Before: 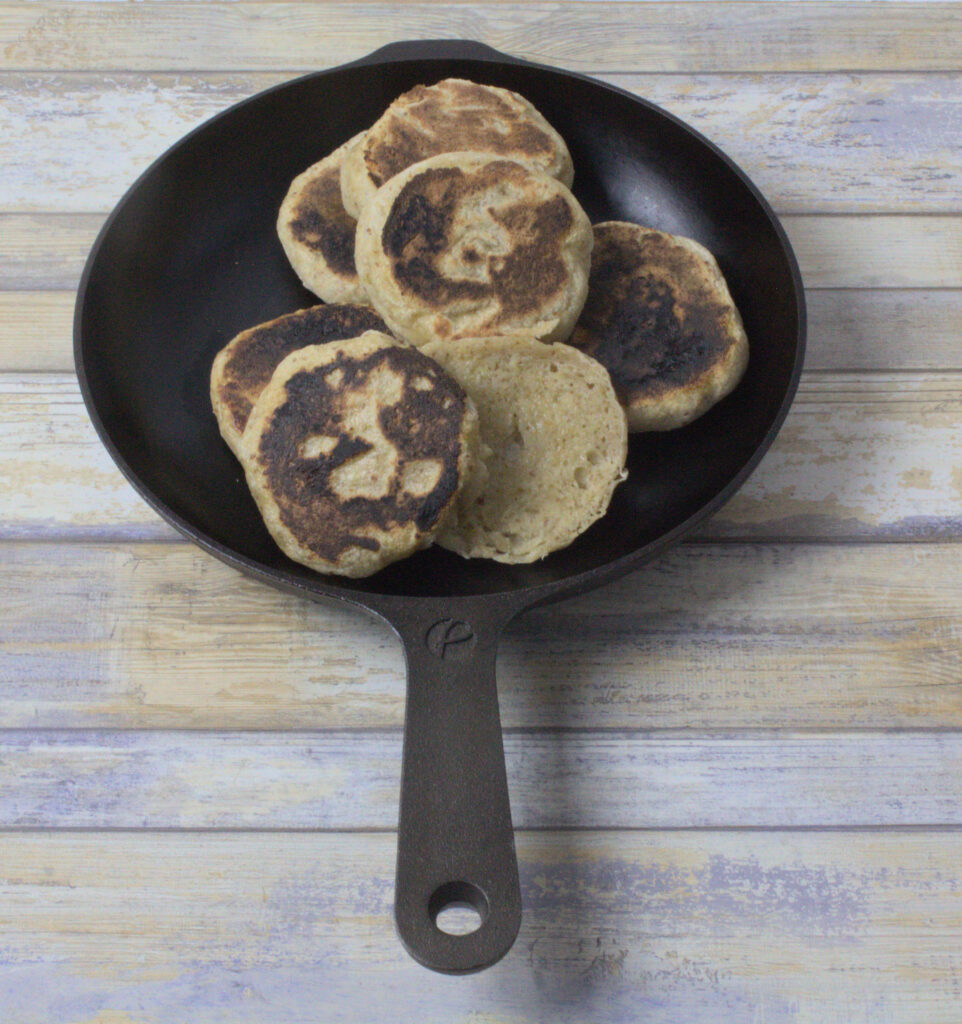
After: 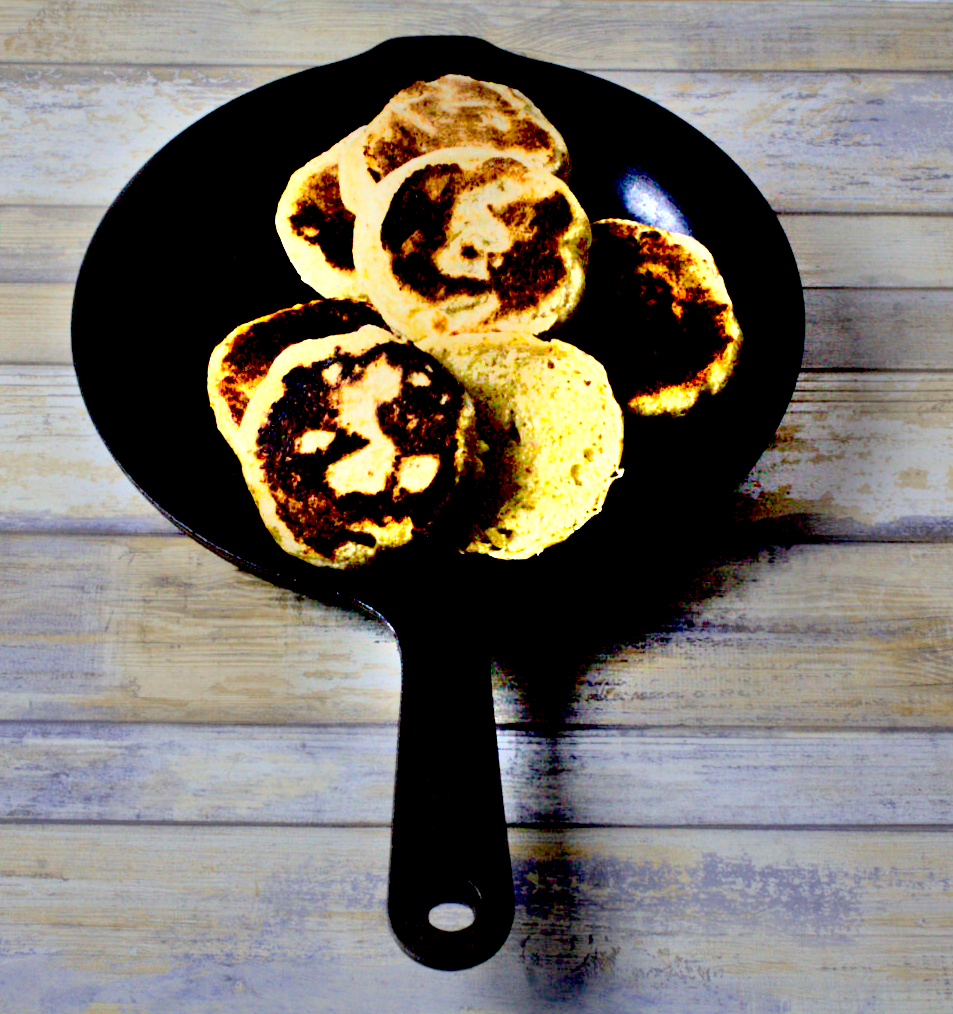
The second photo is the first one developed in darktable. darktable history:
shadows and highlights: soften with gaussian
exposure: black level correction 0.1, exposure -0.092 EV, compensate highlight preservation false
crop and rotate: angle -0.5°
